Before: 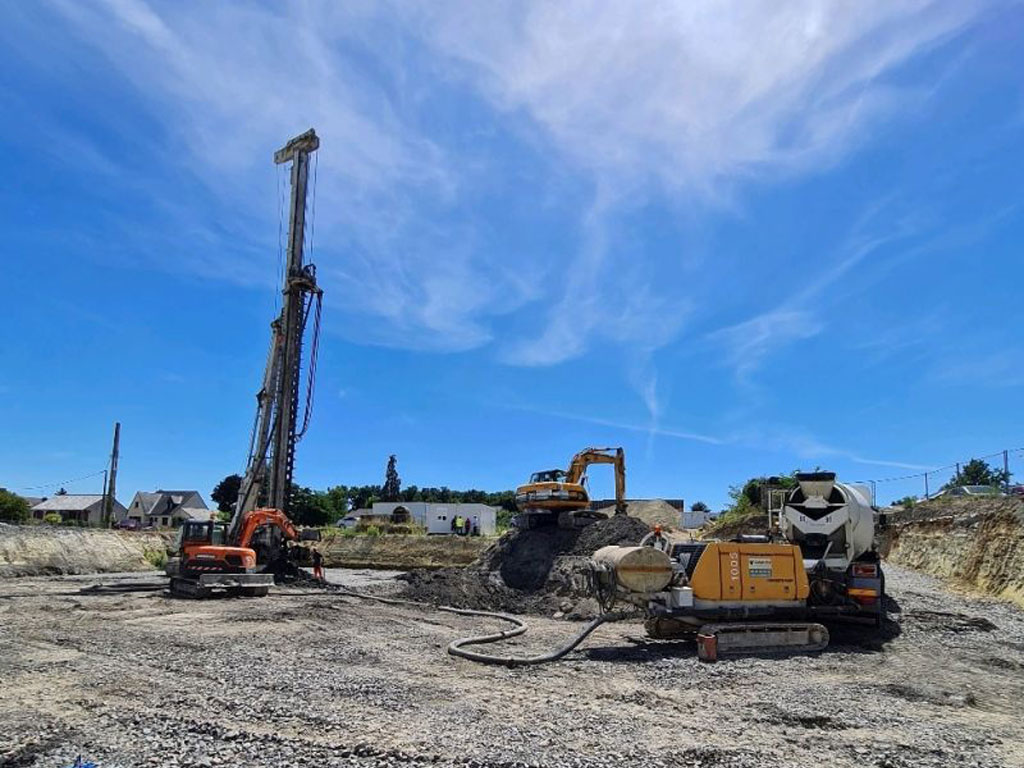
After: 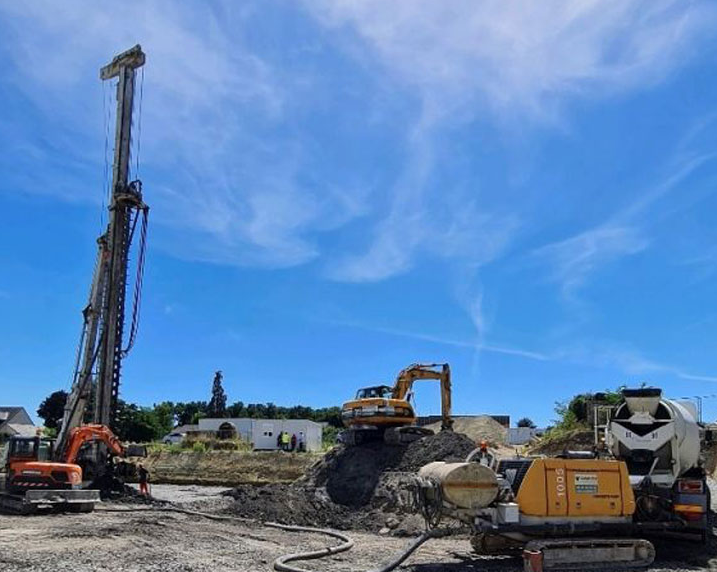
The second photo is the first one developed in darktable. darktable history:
crop and rotate: left 17.016%, top 10.978%, right 12.952%, bottom 14.431%
